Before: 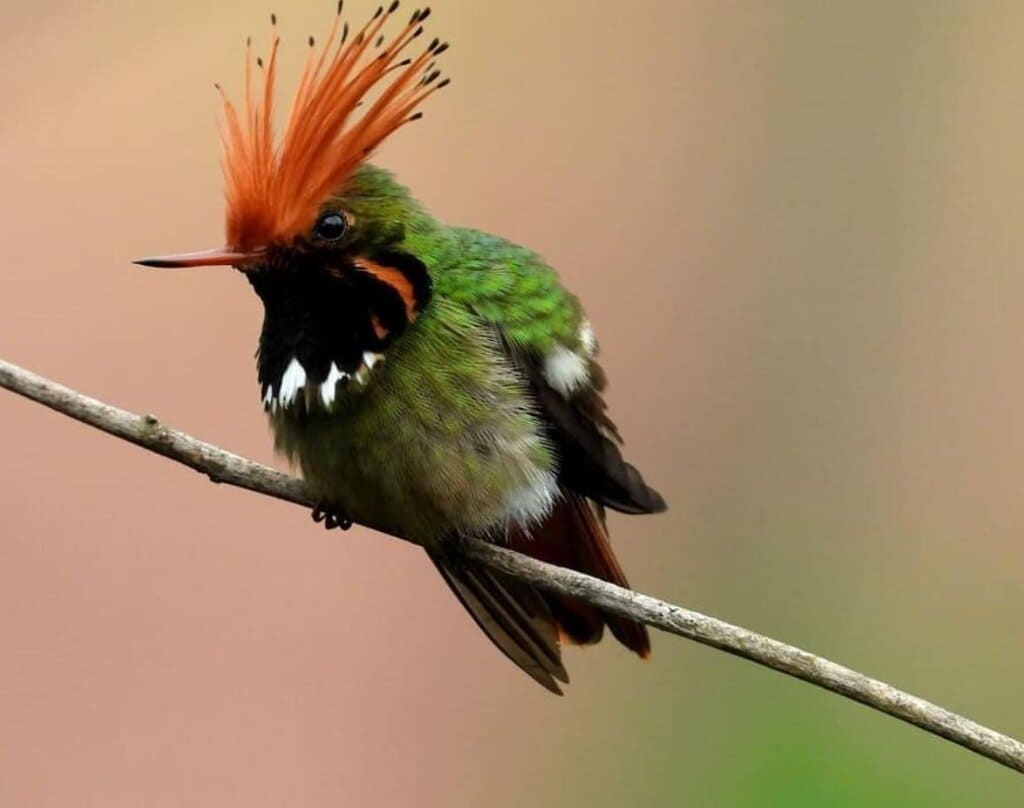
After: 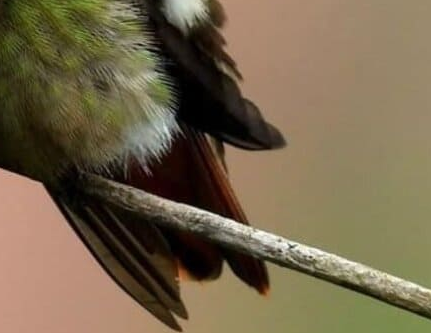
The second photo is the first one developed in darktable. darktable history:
crop: left 37.232%, top 45.107%, right 20.585%, bottom 13.631%
